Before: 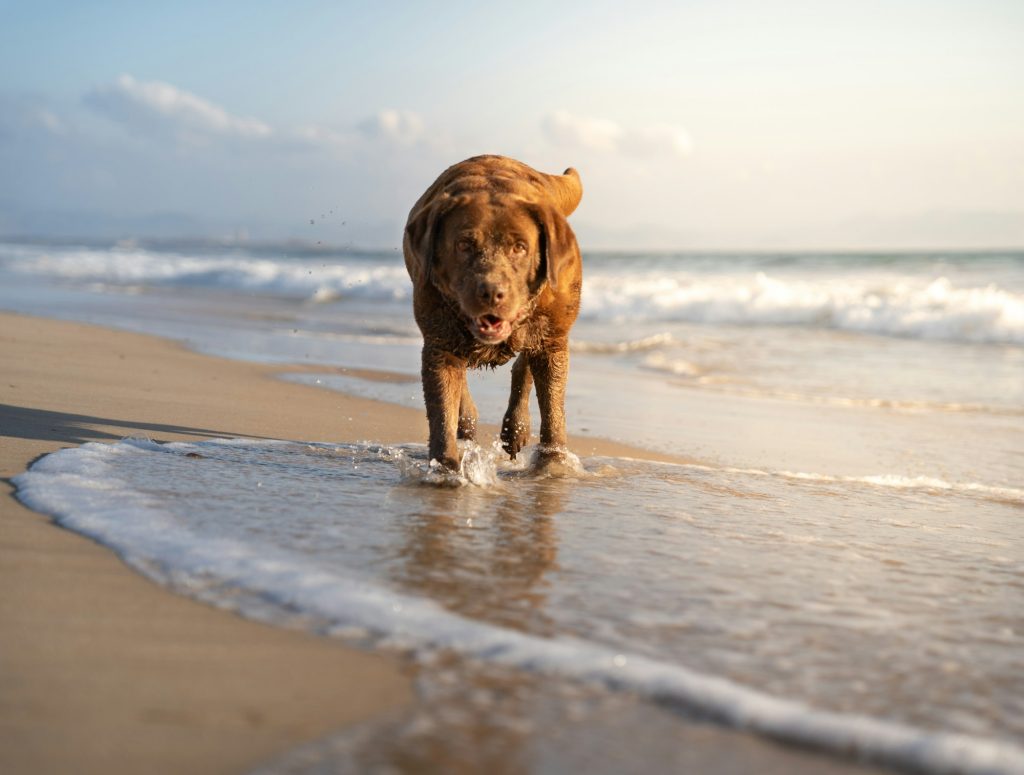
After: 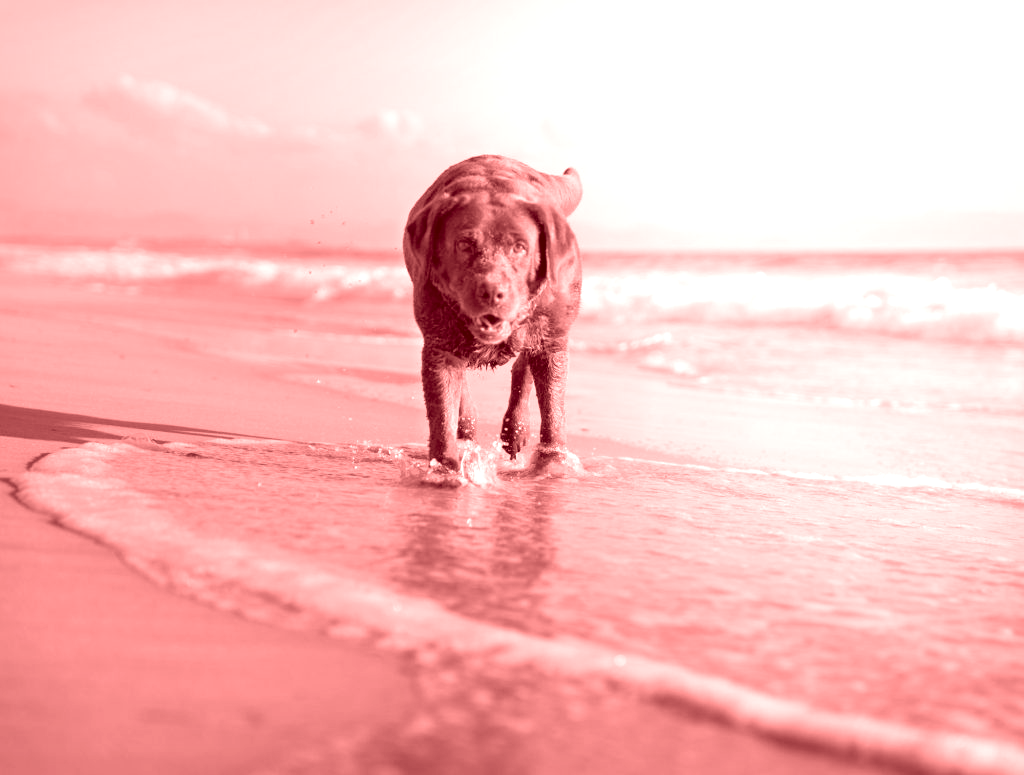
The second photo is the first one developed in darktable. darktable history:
exposure: black level correction 0.005, exposure 0.286 EV, compensate highlight preservation false
colorize: saturation 60%, source mix 100%
